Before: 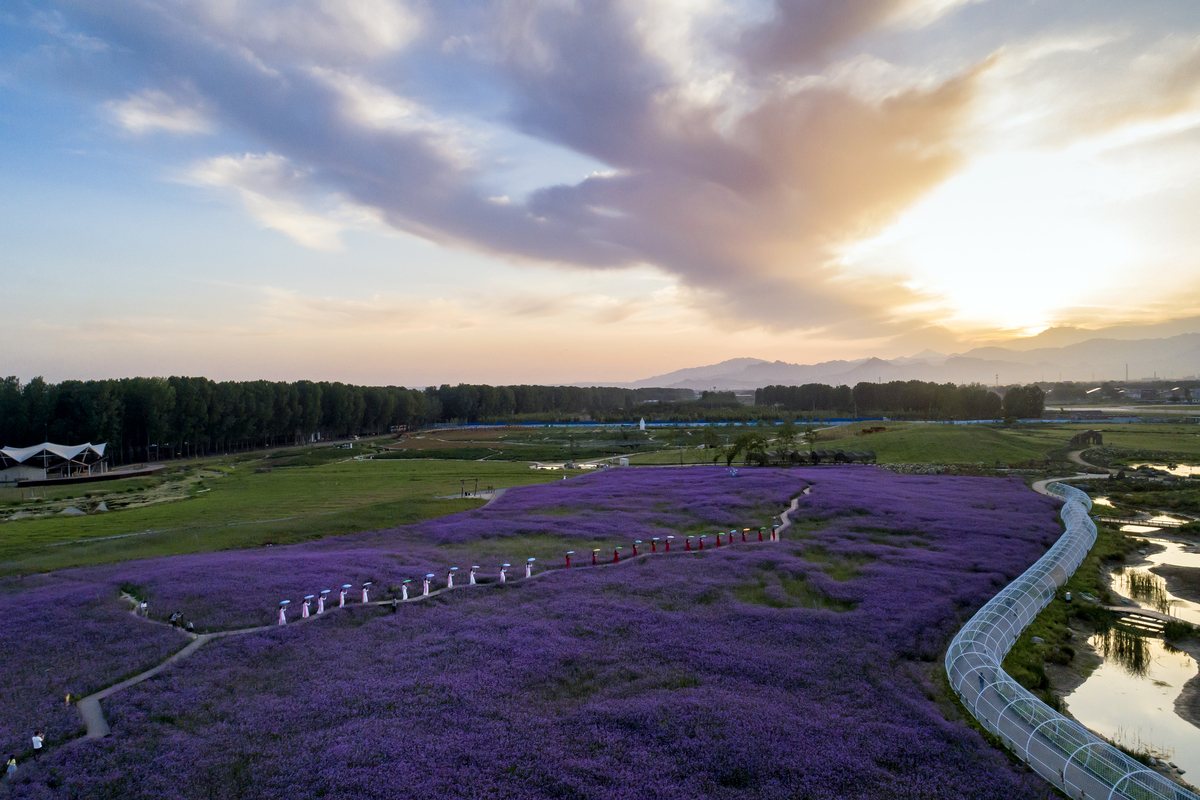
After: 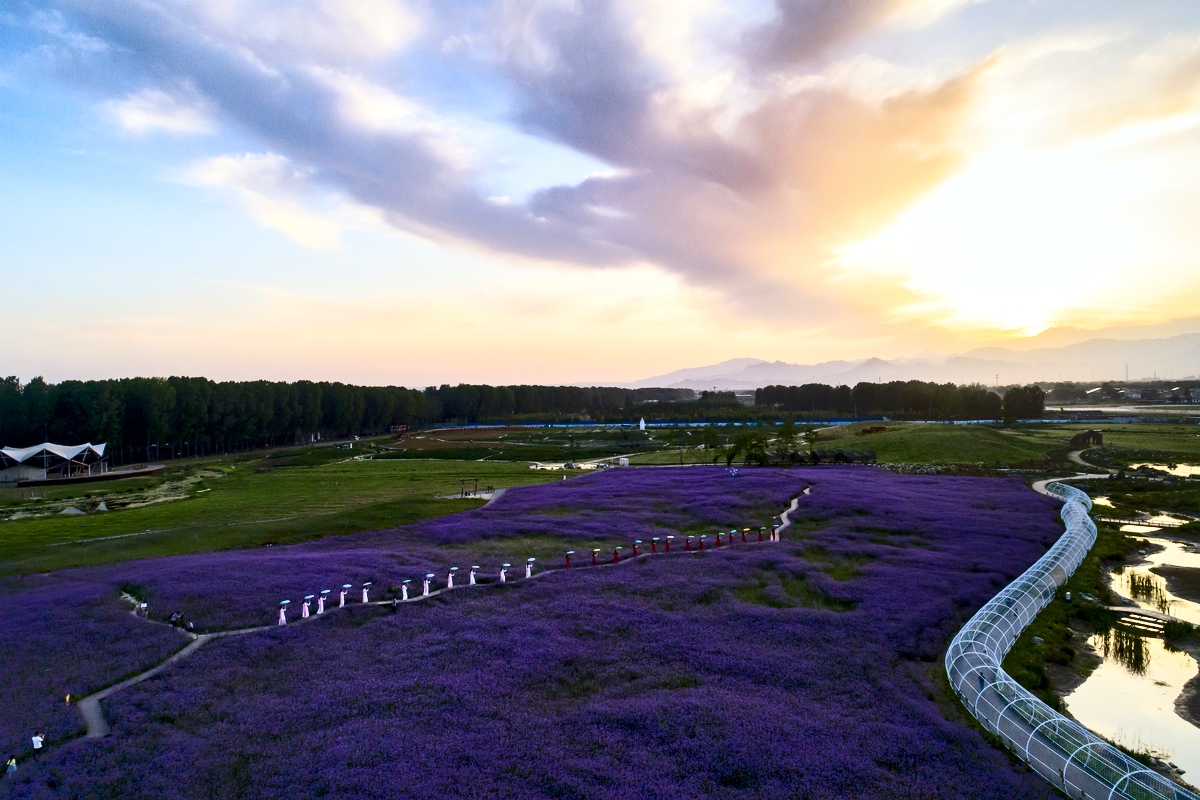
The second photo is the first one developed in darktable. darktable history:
local contrast: mode bilateral grid, contrast 20, coarseness 50, detail 120%, midtone range 0.2
shadows and highlights: shadows 62.66, white point adjustment 0.37, highlights -34.44, compress 83.82%
contrast brightness saturation: contrast 0.4, brightness 0.1, saturation 0.21
